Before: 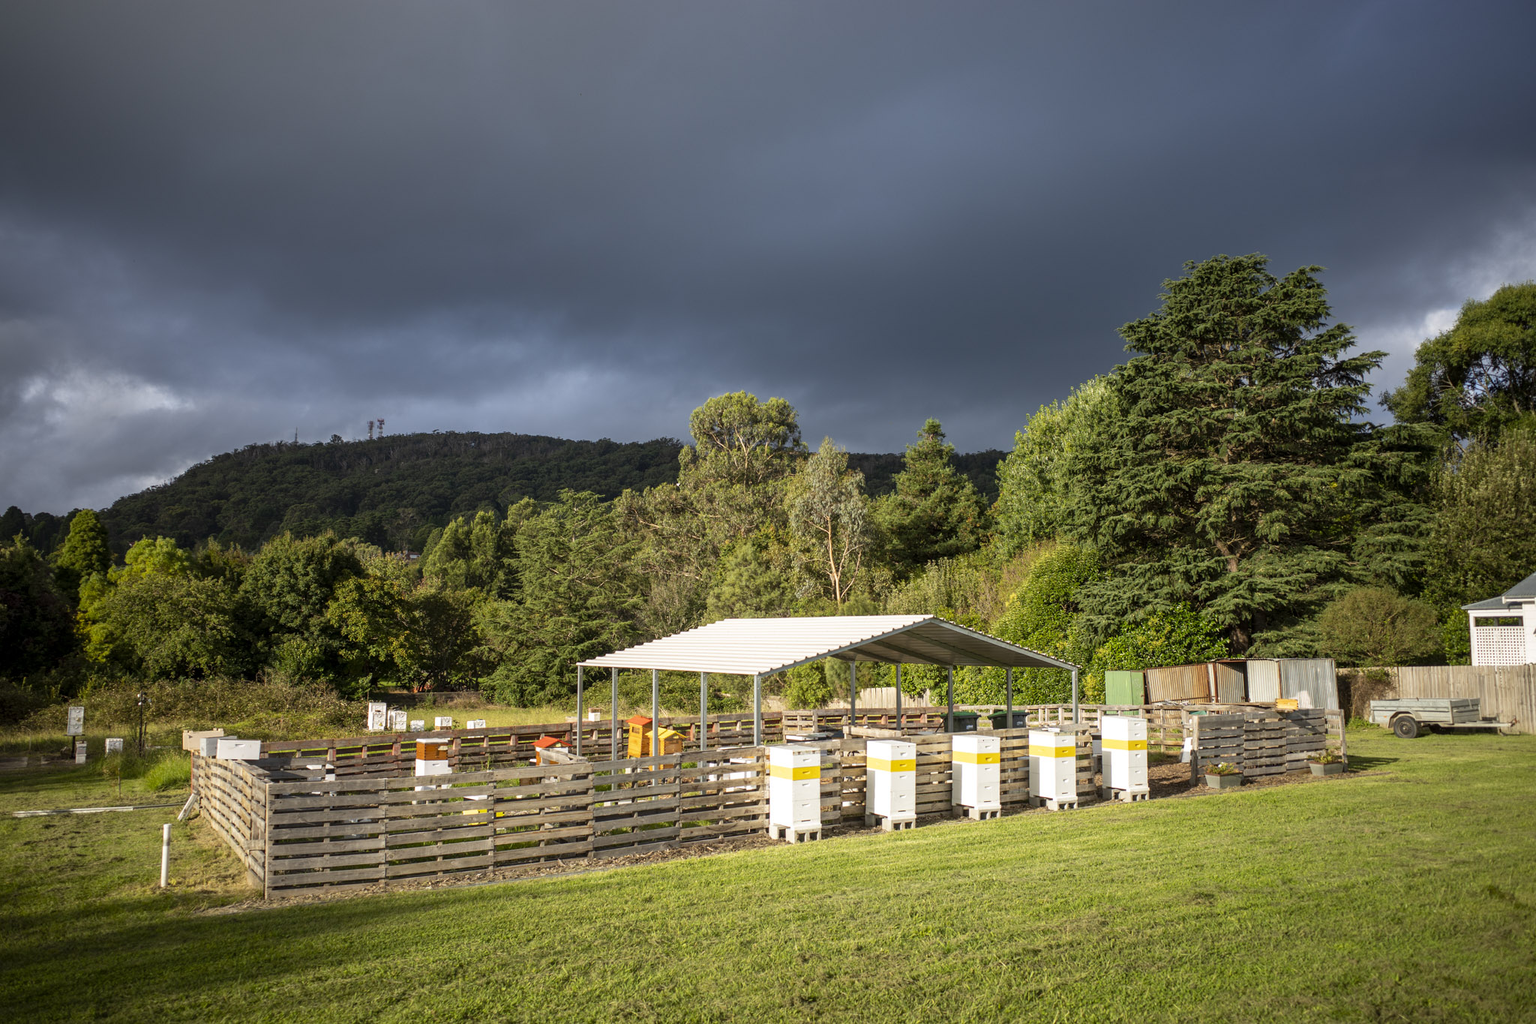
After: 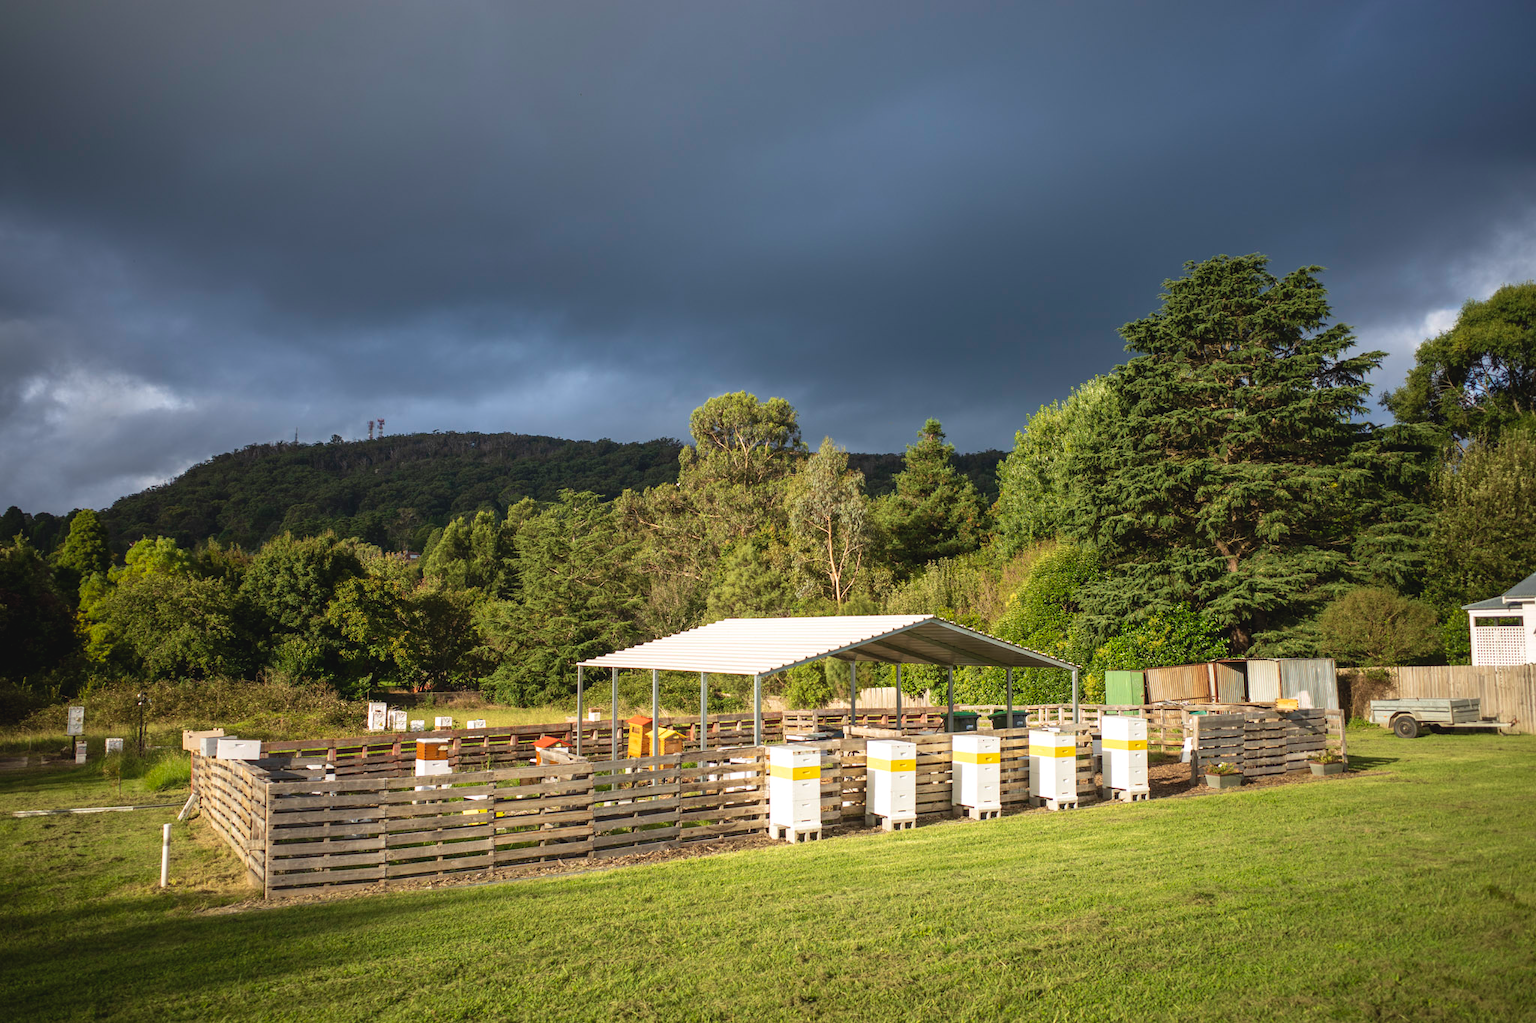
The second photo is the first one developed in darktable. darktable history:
velvia: on, module defaults
tone equalizer: on, module defaults
exposure: black level correction -0.005, exposure 0.054 EV, compensate highlight preservation false
